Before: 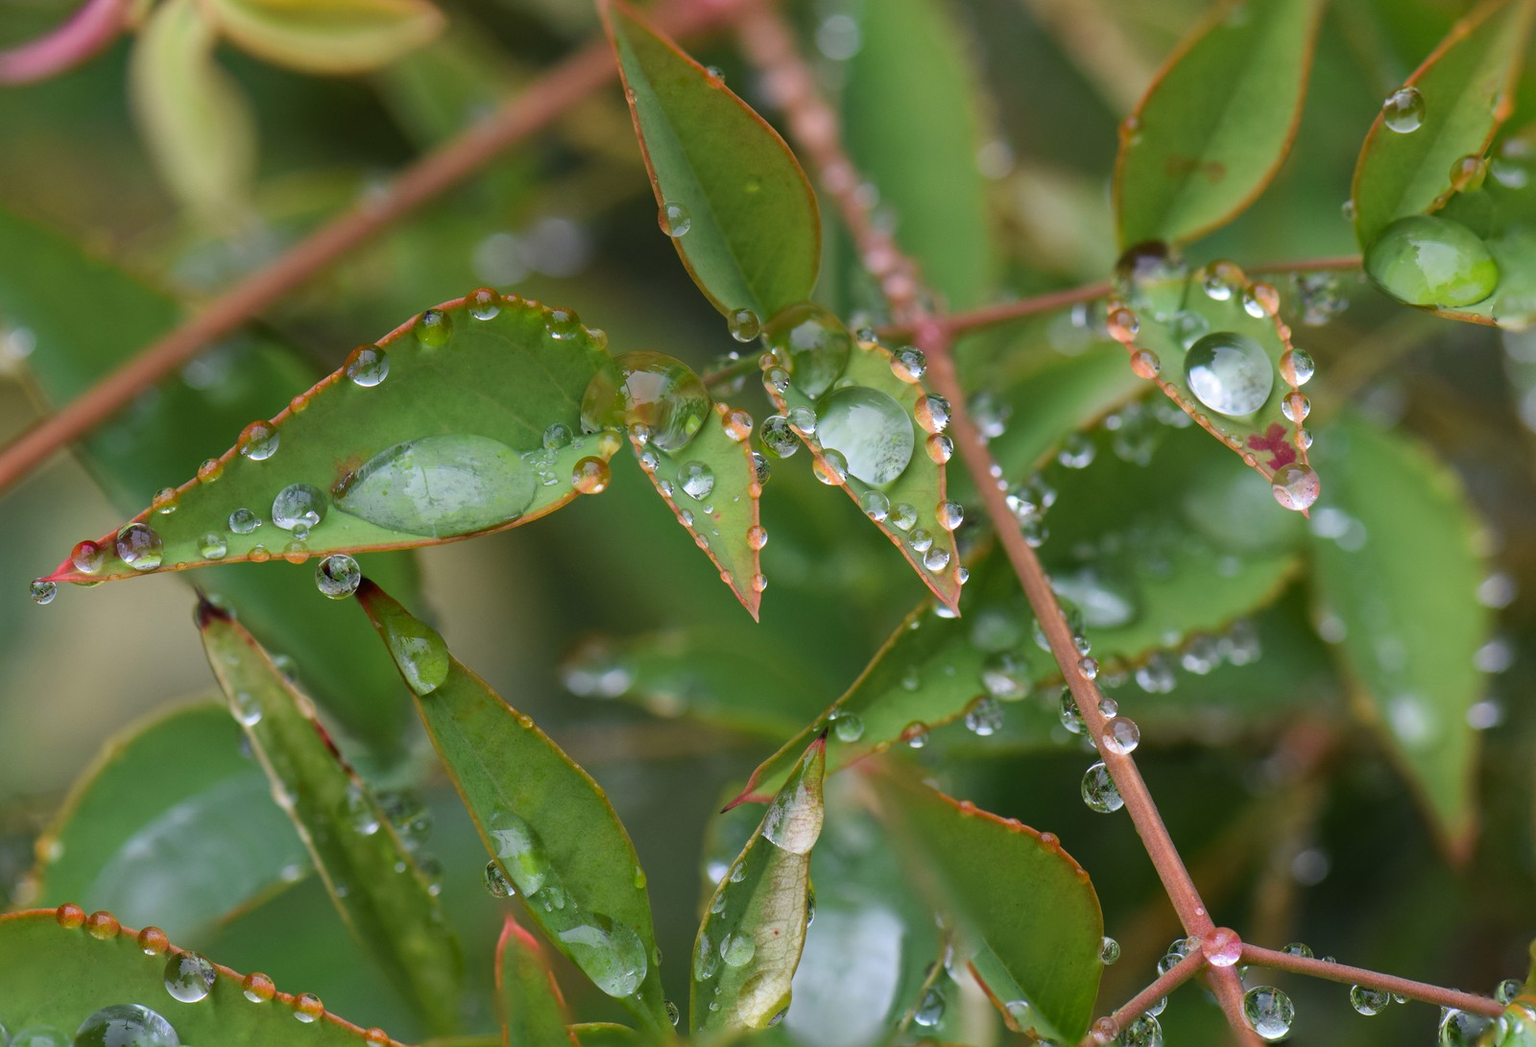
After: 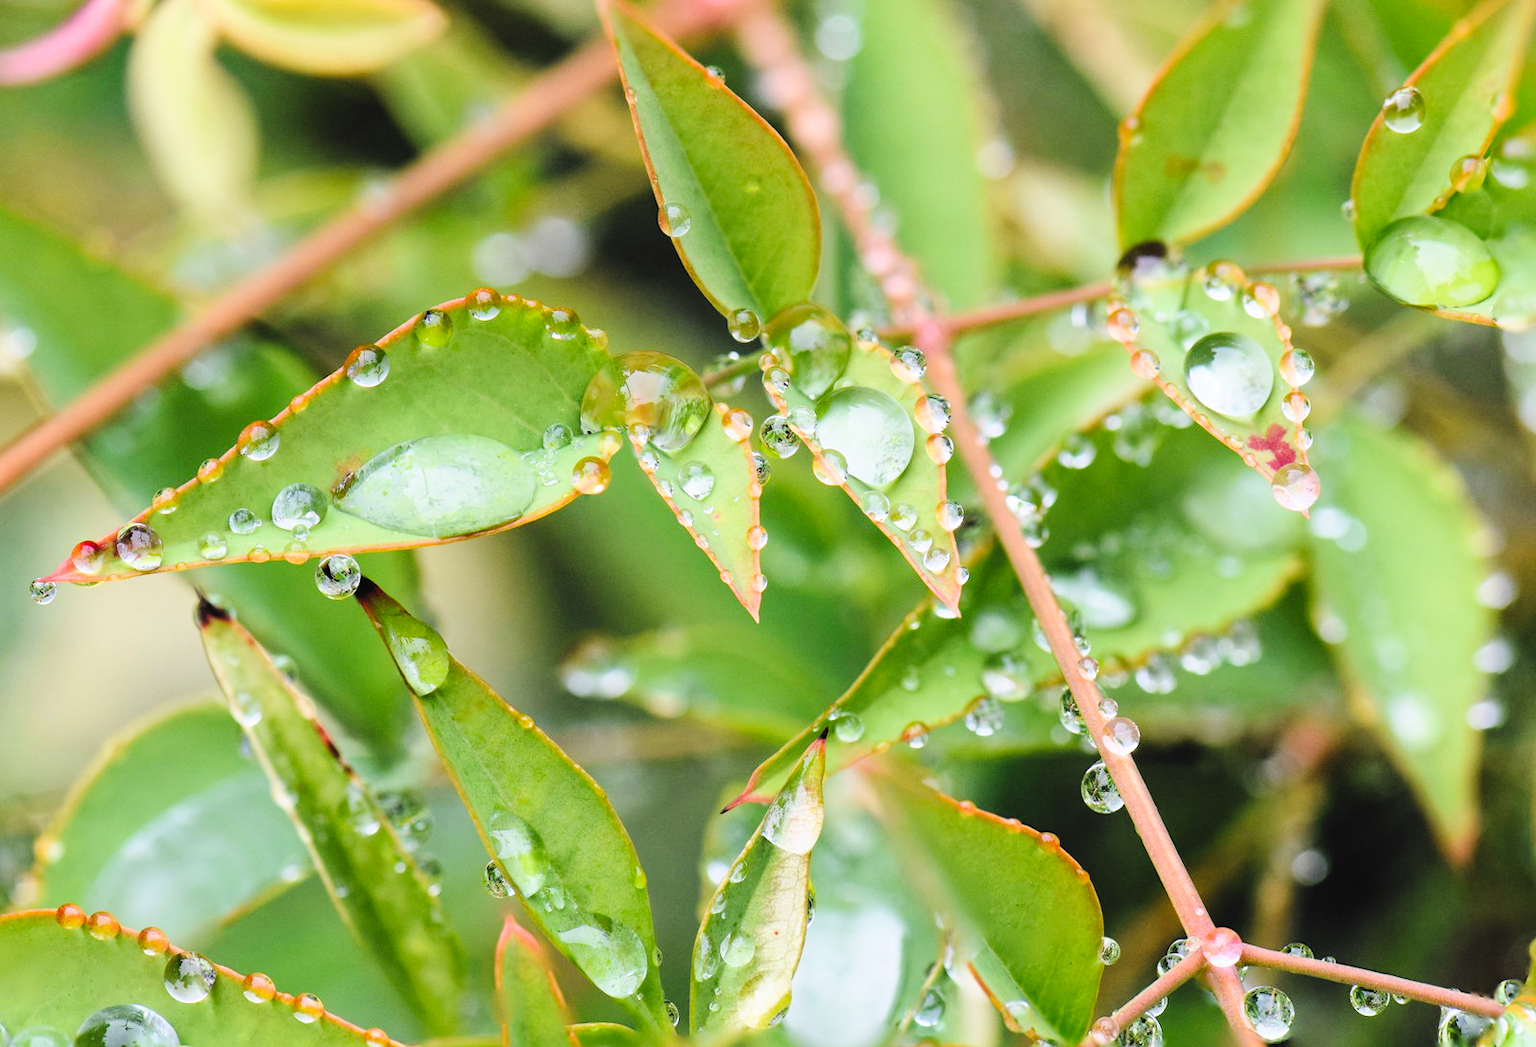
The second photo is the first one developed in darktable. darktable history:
exposure: exposure 1 EV, compensate highlight preservation false
tone curve: curves: ch0 [(0, 0.023) (0.1, 0.084) (0.184, 0.168) (0.45, 0.54) (0.57, 0.683) (0.722, 0.825) (0.877, 0.948) (1, 1)]; ch1 [(0, 0) (0.414, 0.395) (0.453, 0.437) (0.502, 0.509) (0.521, 0.519) (0.573, 0.568) (0.618, 0.61) (0.654, 0.642) (1, 1)]; ch2 [(0, 0) (0.421, 0.43) (0.45, 0.463) (0.492, 0.504) (0.511, 0.519) (0.557, 0.557) (0.602, 0.605) (1, 1)], preserve colors none
filmic rgb: black relative exposure -5.02 EV, white relative exposure 3.95 EV, threshold 3.03 EV, hardness 2.88, contrast 1.201, highlights saturation mix -30.45%, color science v6 (2022), enable highlight reconstruction true
